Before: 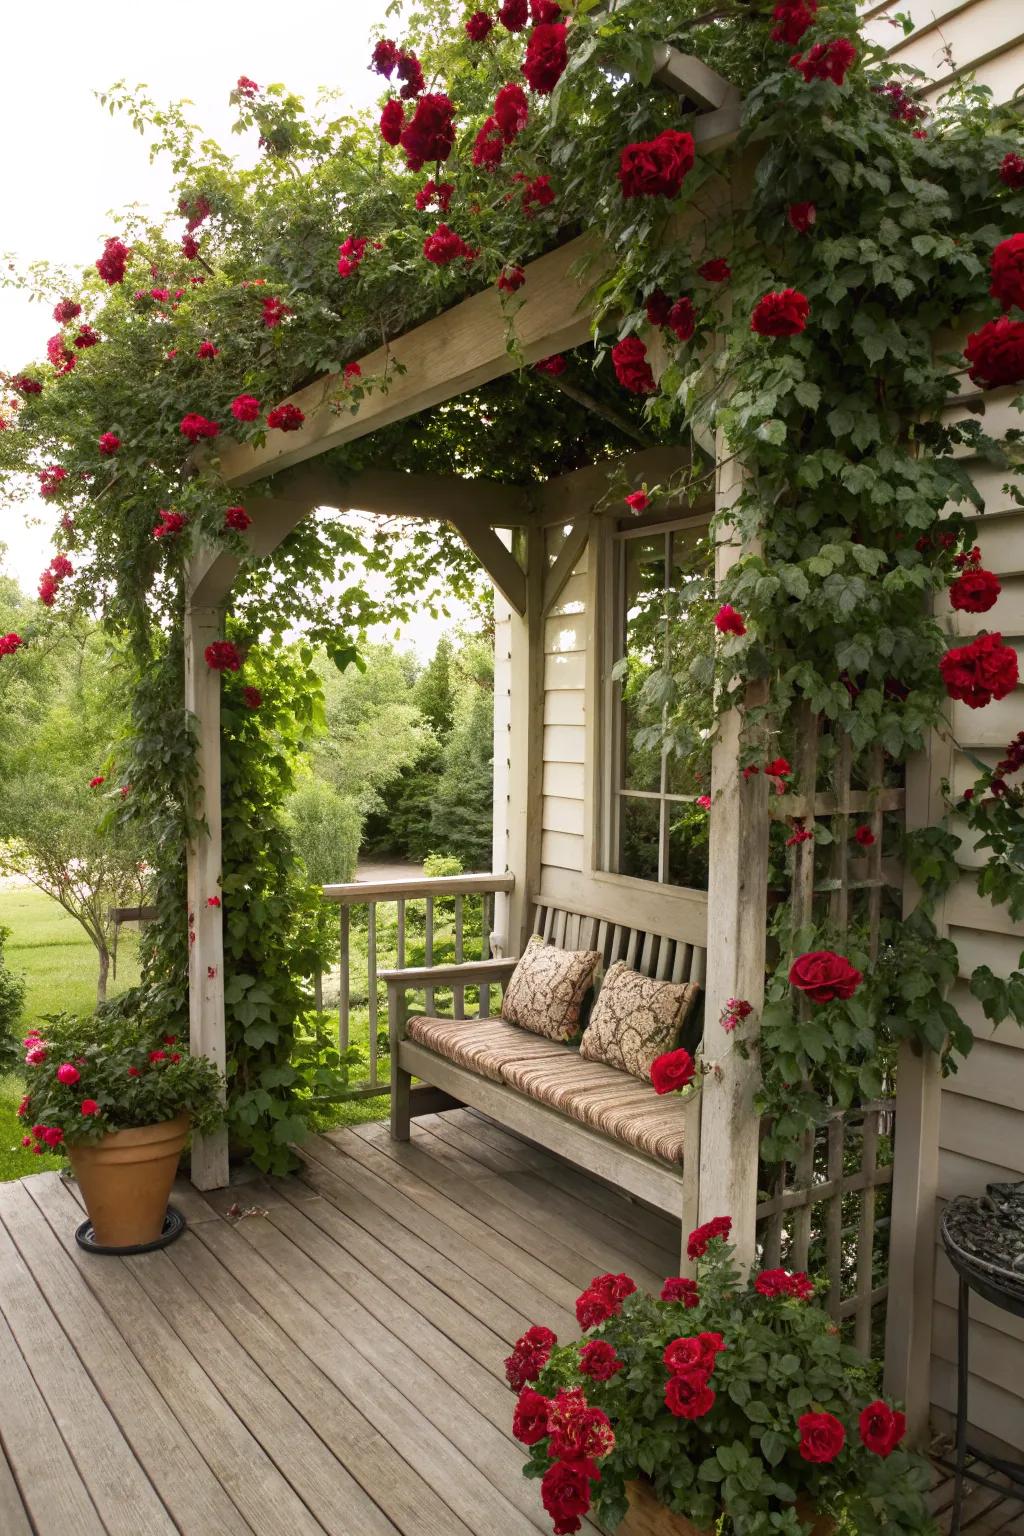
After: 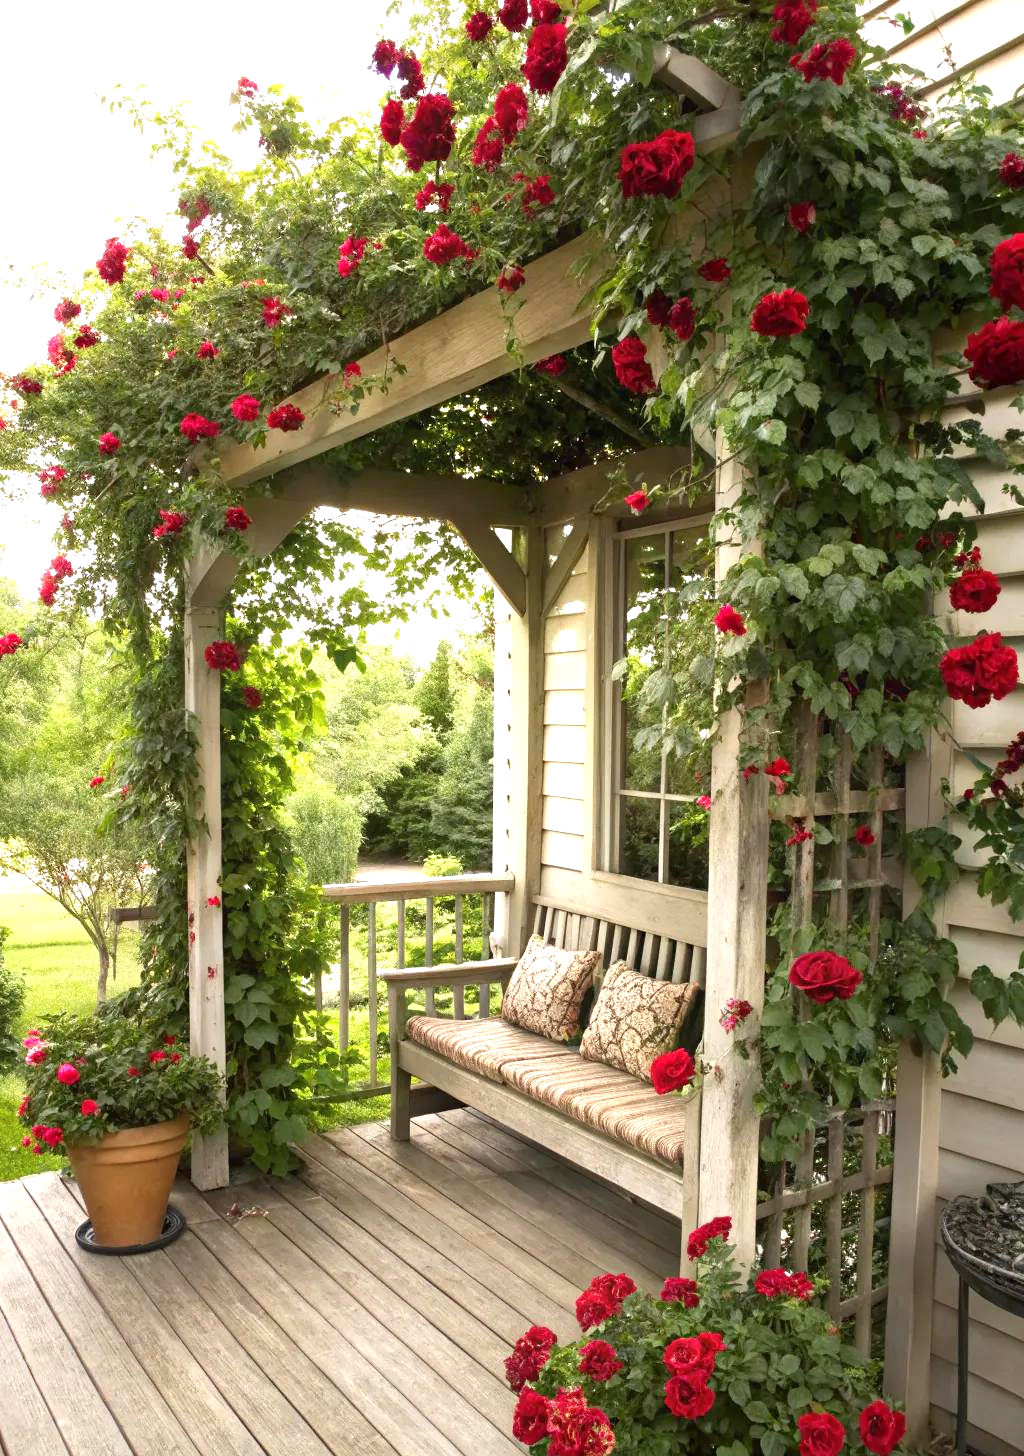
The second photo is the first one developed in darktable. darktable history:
crop and rotate: top 0.011%, bottom 5.177%
exposure: exposure 0.916 EV, compensate exposure bias true, compensate highlight preservation false
local contrast: mode bilateral grid, contrast 9, coarseness 24, detail 115%, midtone range 0.2
